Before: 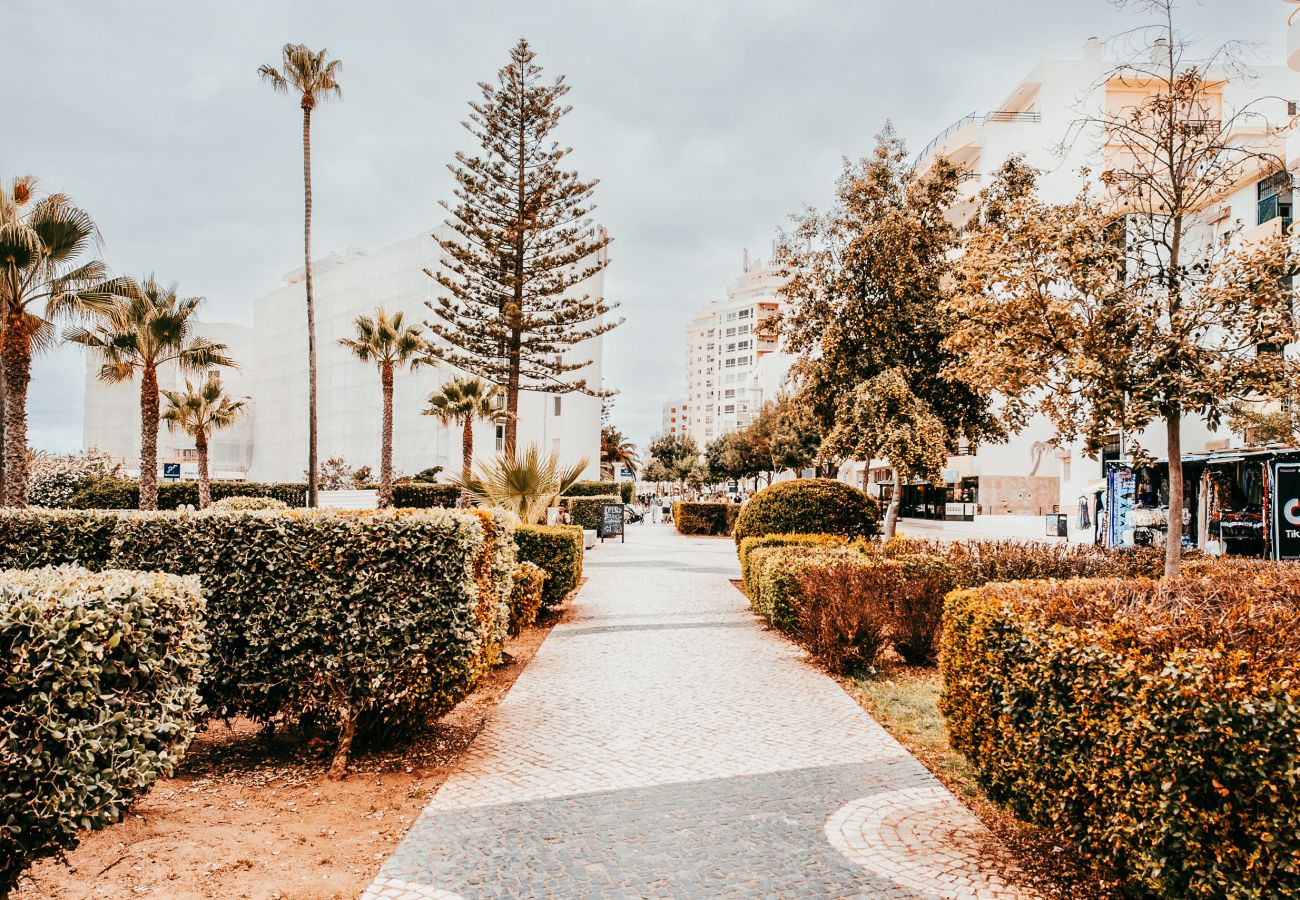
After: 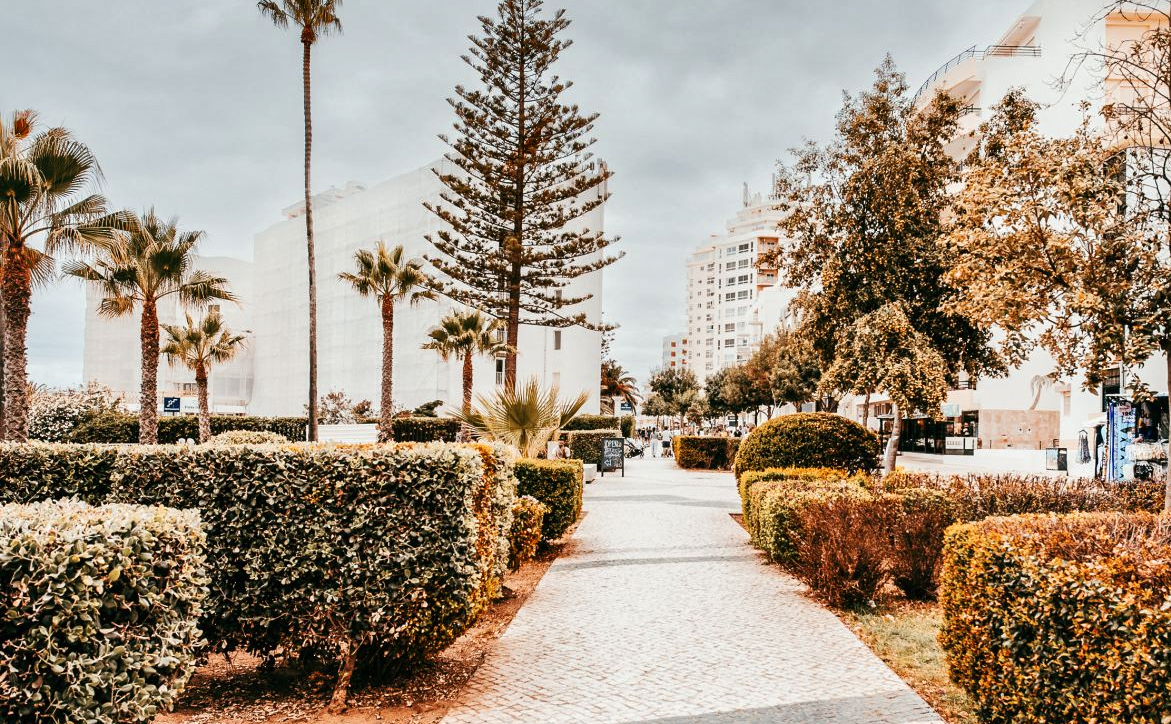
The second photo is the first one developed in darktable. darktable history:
shadows and highlights: radius 173.84, shadows 26.57, white point adjustment 3.15, highlights -68.95, soften with gaussian
crop: top 7.44%, right 9.848%, bottom 12.035%
